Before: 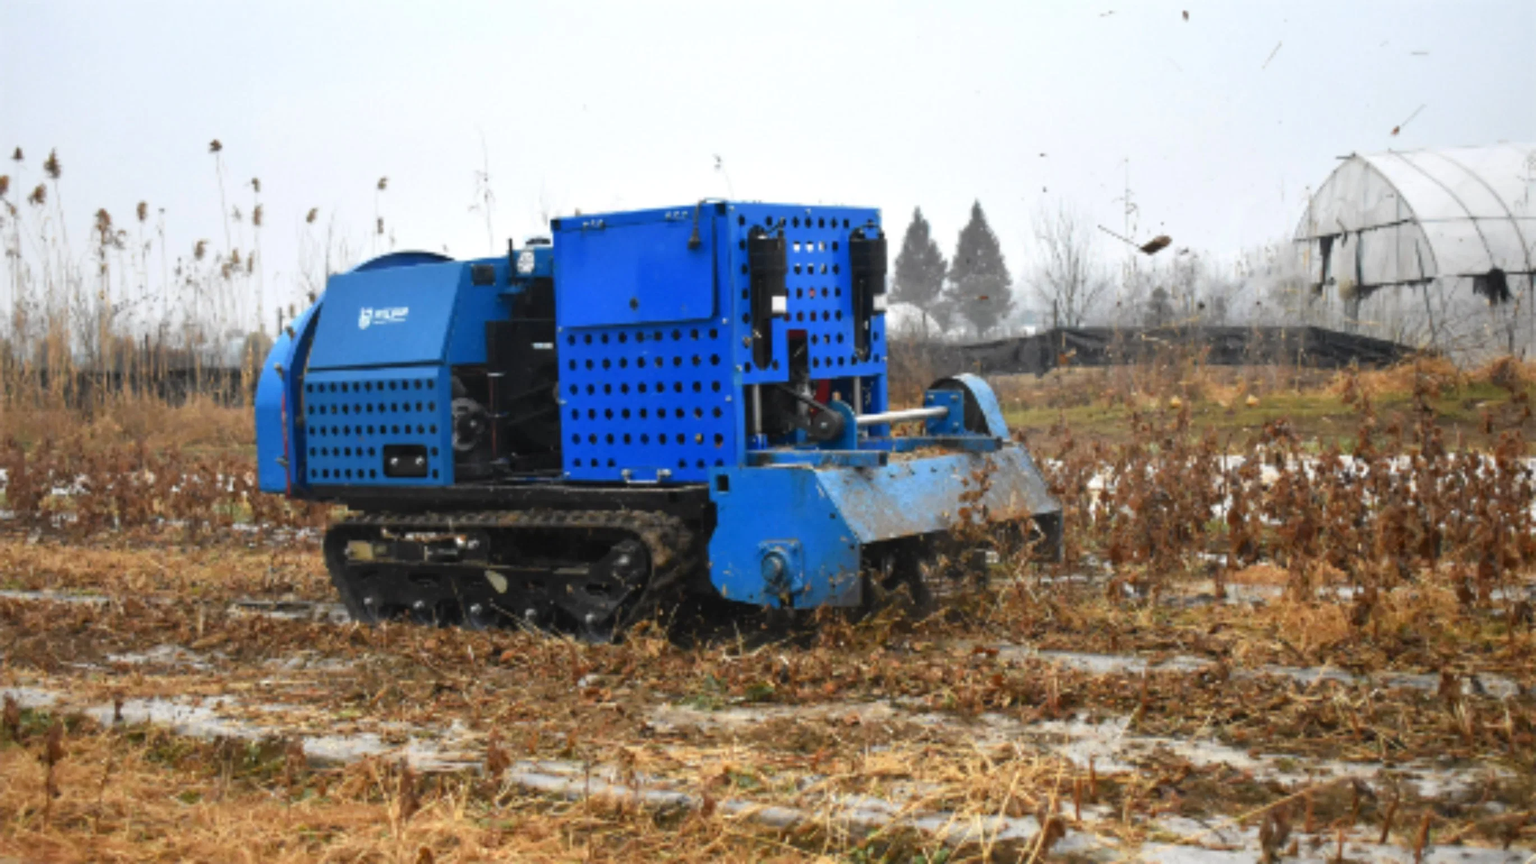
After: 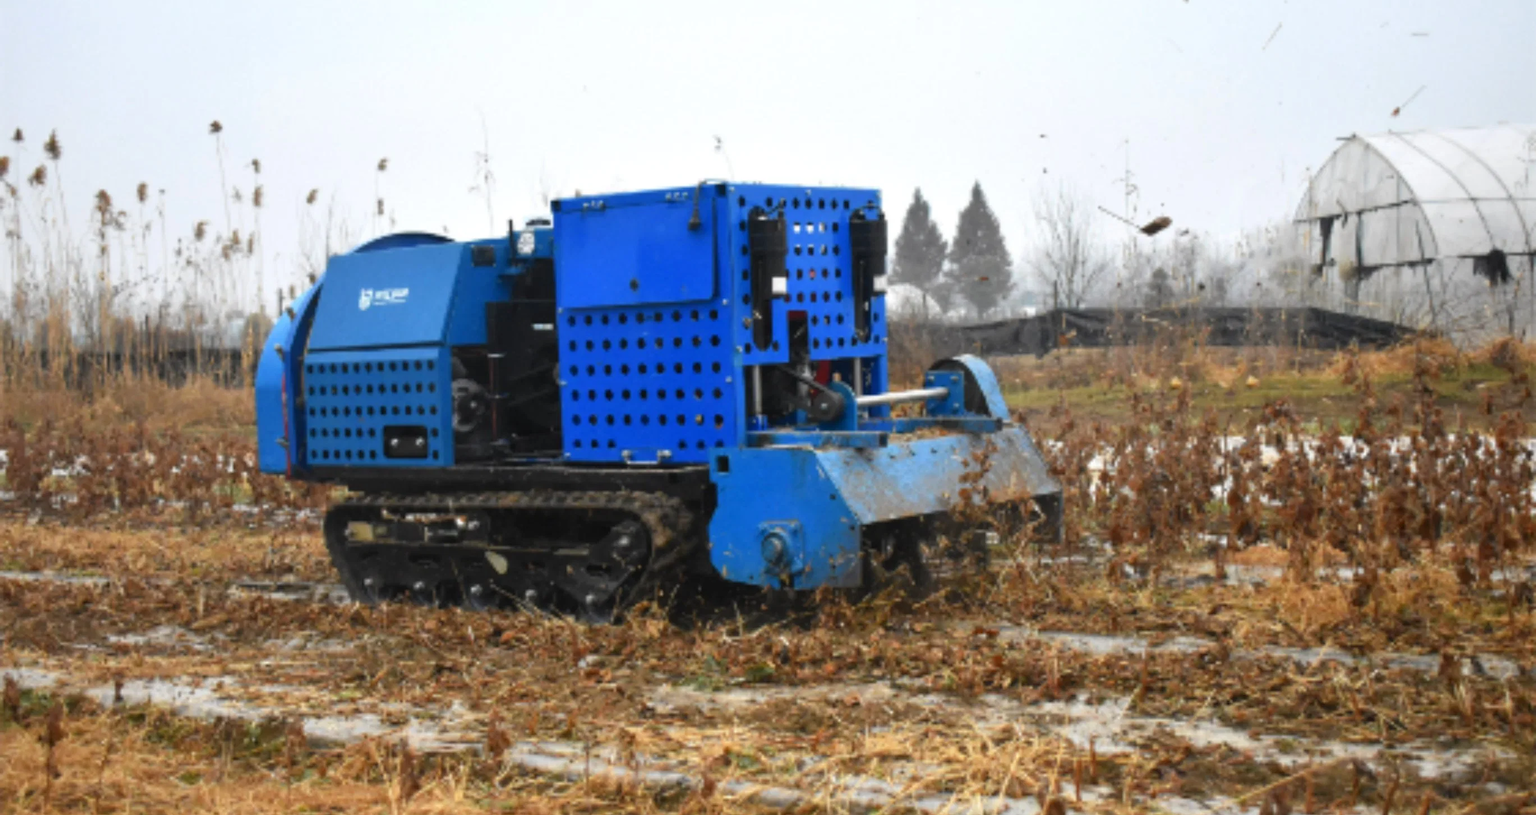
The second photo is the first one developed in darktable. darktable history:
crop and rotate: top 2.259%, bottom 3.267%
